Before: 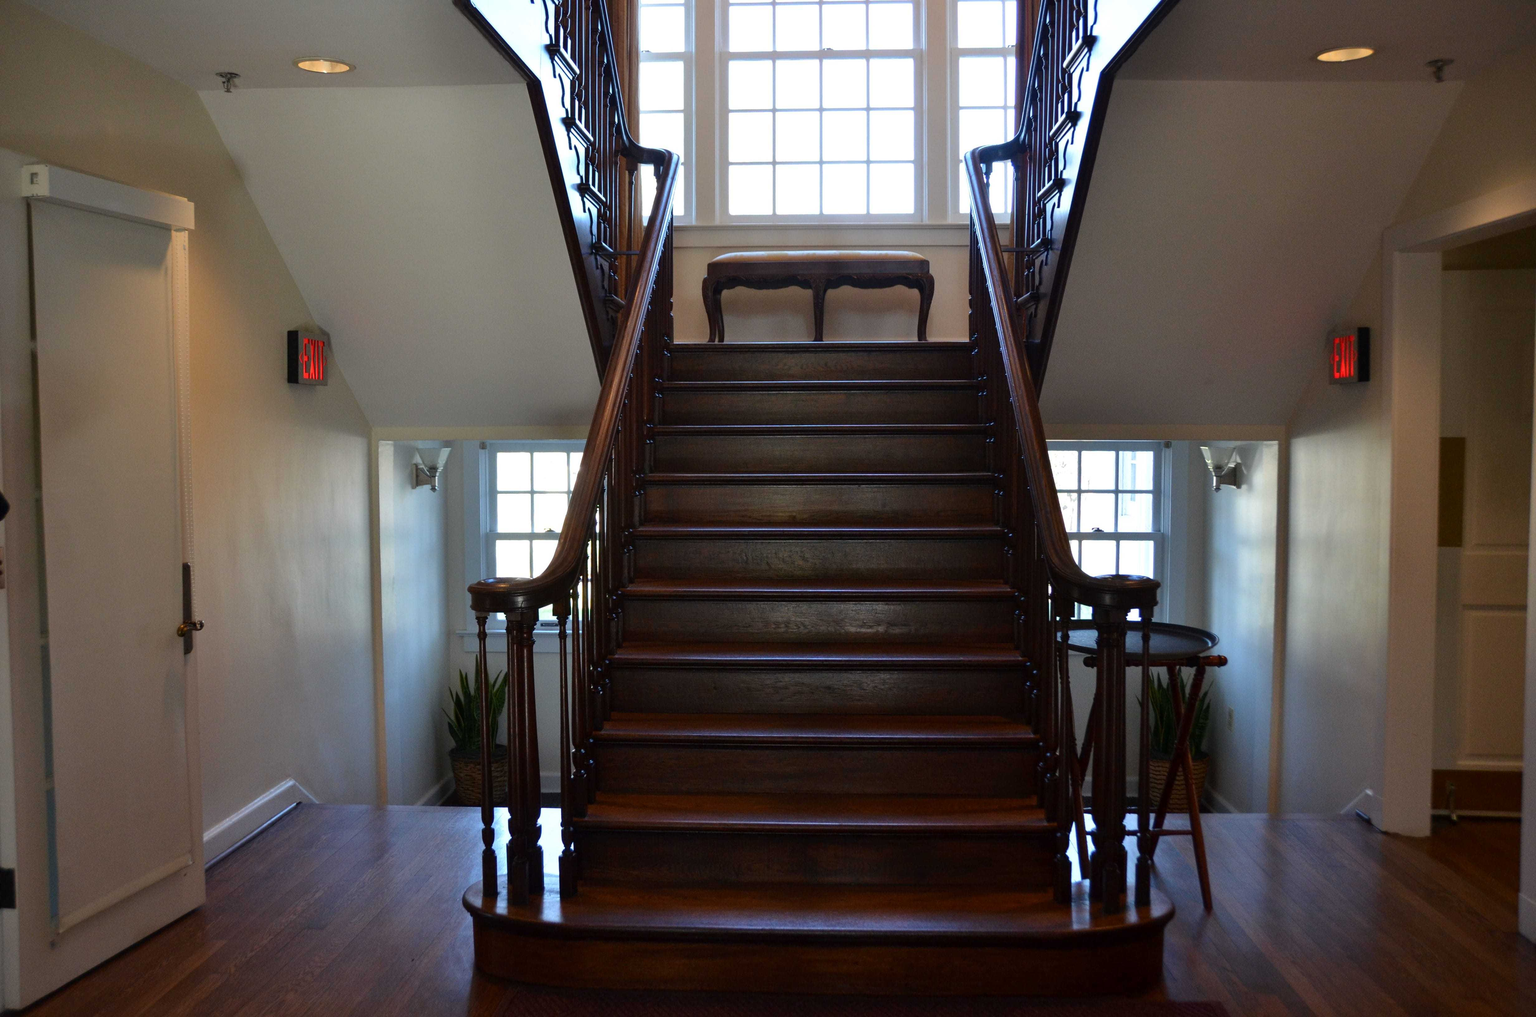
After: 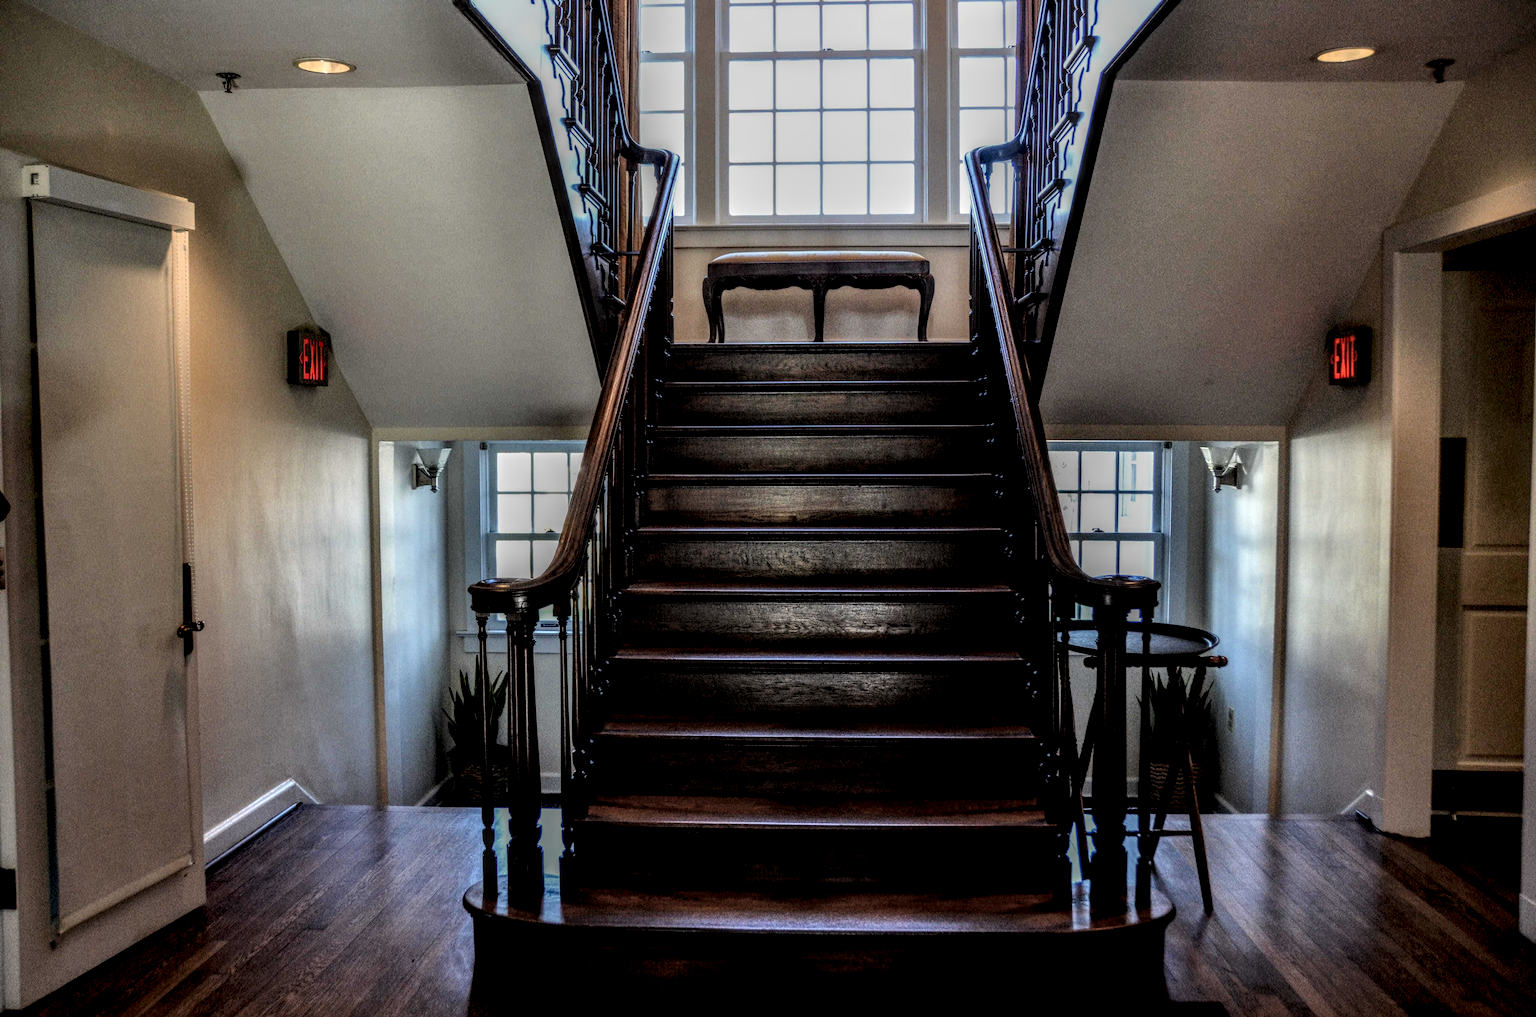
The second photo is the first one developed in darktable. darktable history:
filmic rgb: black relative exposure -7.15 EV, white relative exposure 5.36 EV, hardness 3.02, color science v6 (2022)
local contrast: highlights 0%, shadows 0%, detail 300%, midtone range 0.3
